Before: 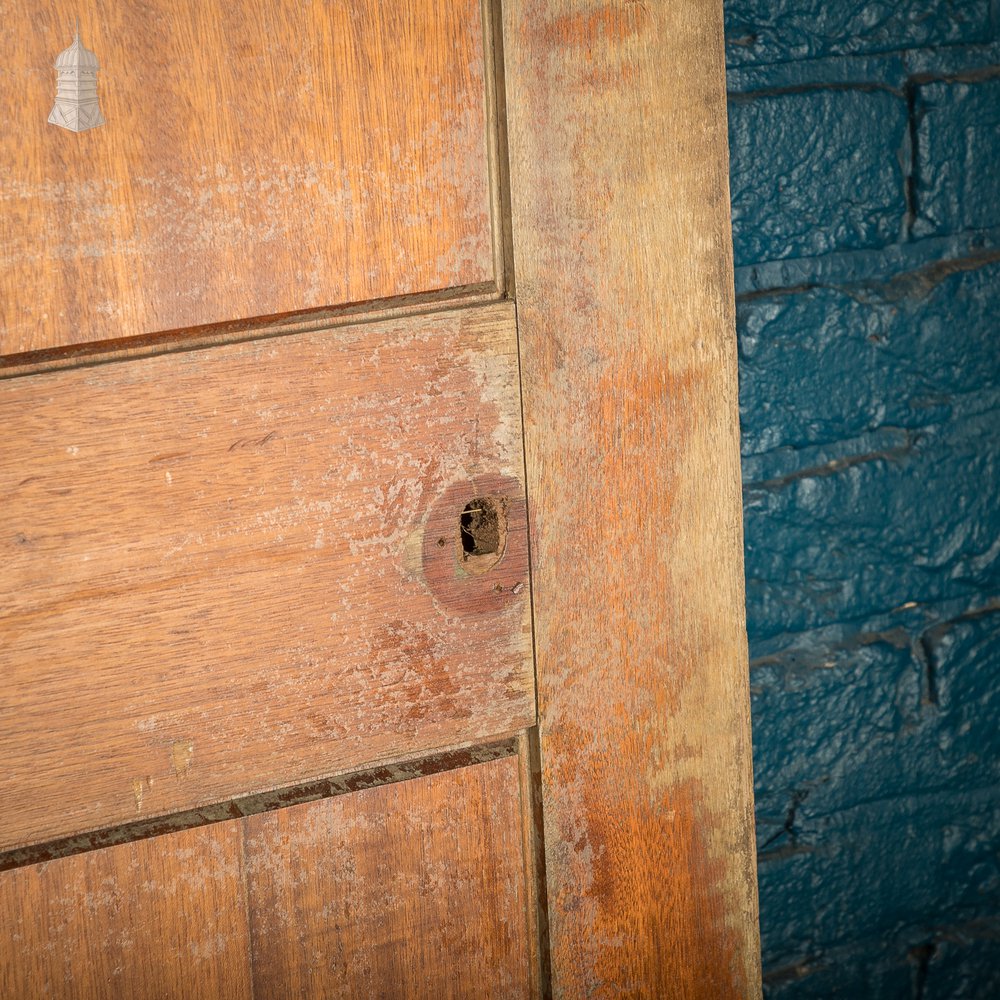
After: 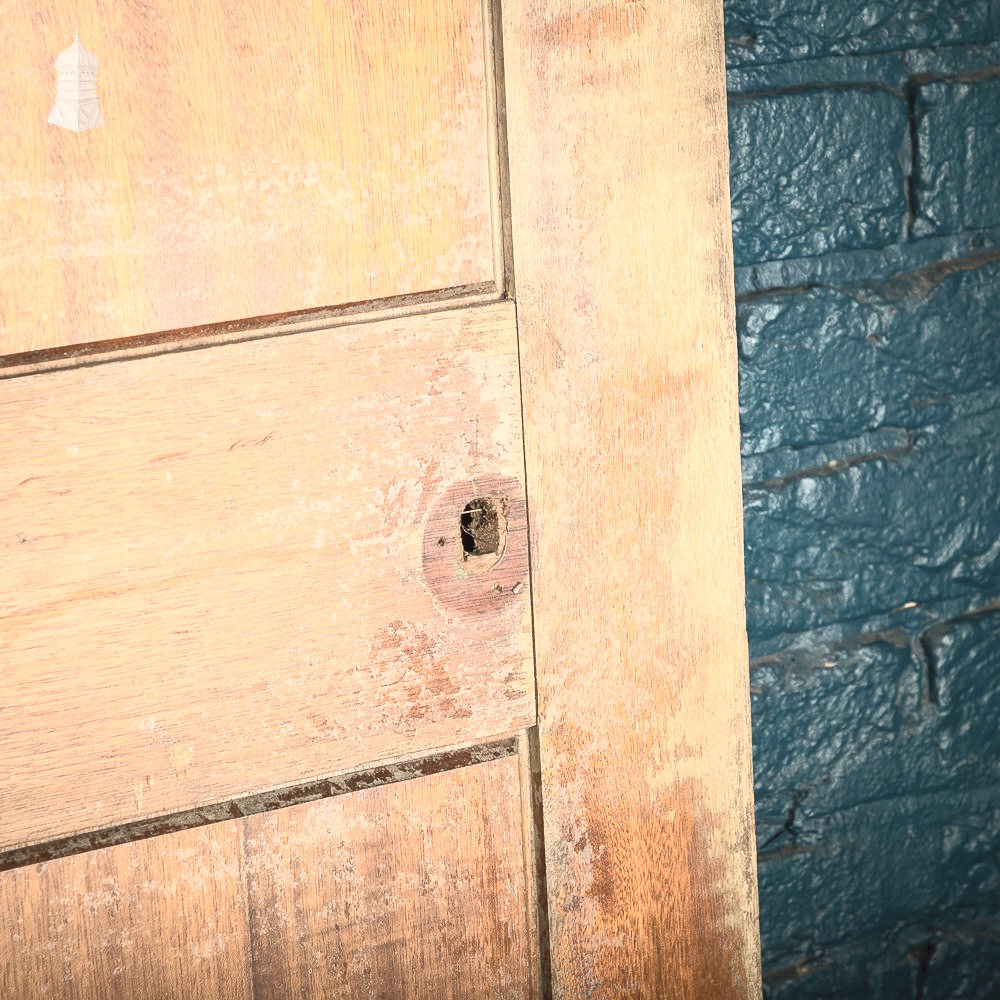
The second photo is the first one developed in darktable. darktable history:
contrast brightness saturation: contrast 0.436, brightness 0.557, saturation -0.186
